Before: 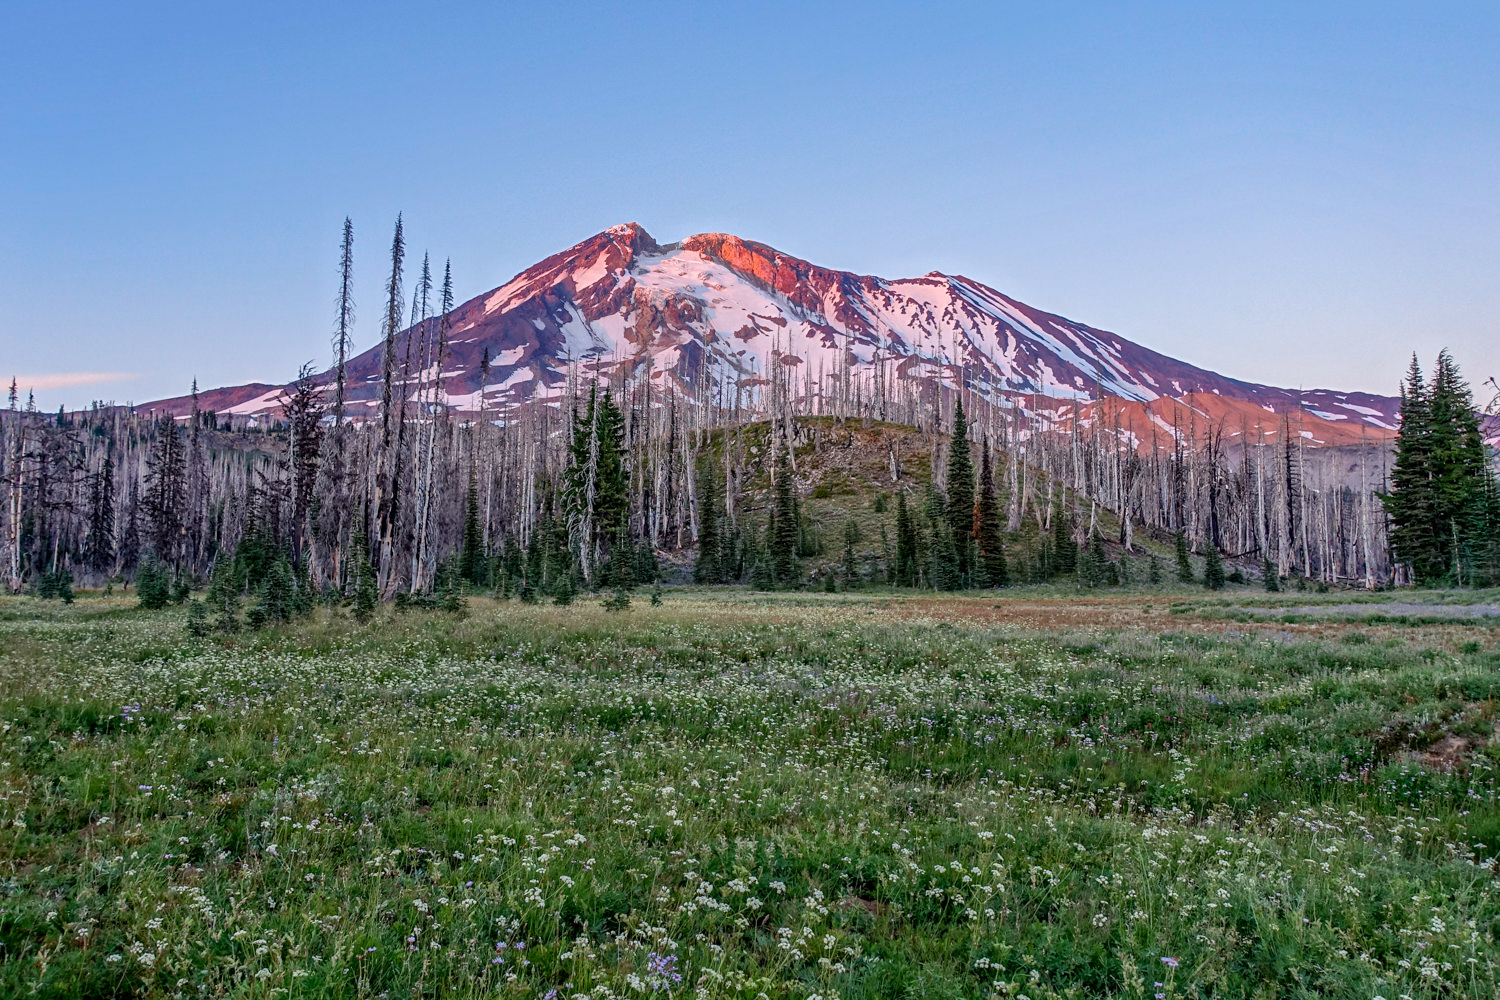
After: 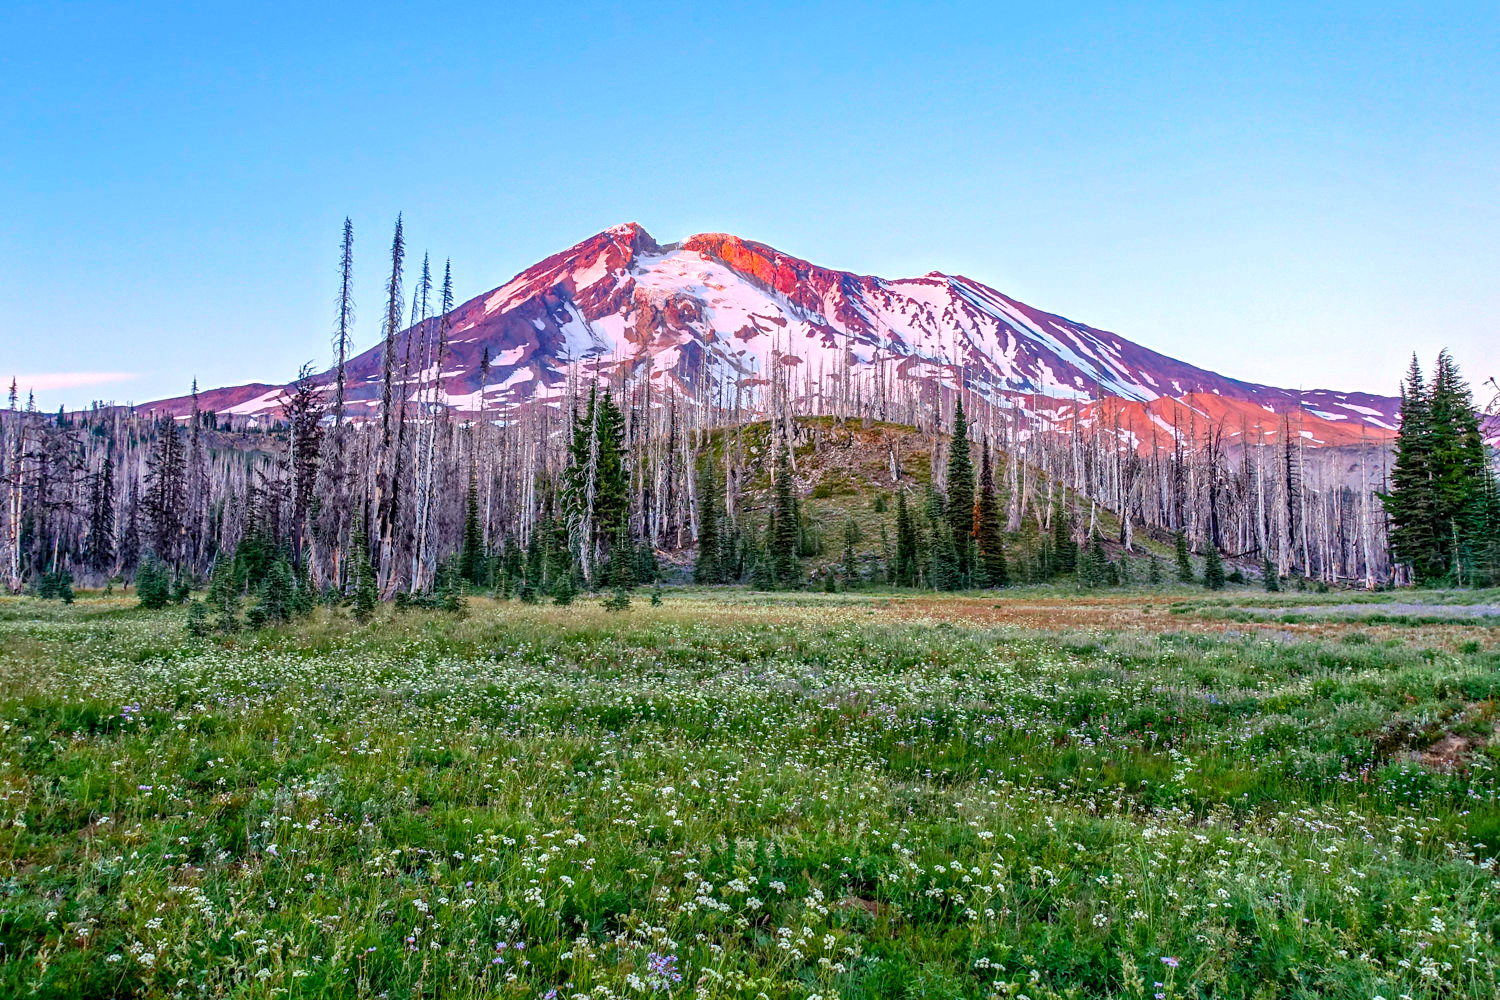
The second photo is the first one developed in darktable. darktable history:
exposure: exposure 0.556 EV, compensate highlight preservation false
color balance rgb: perceptual saturation grading › global saturation 30%, global vibrance 20%
